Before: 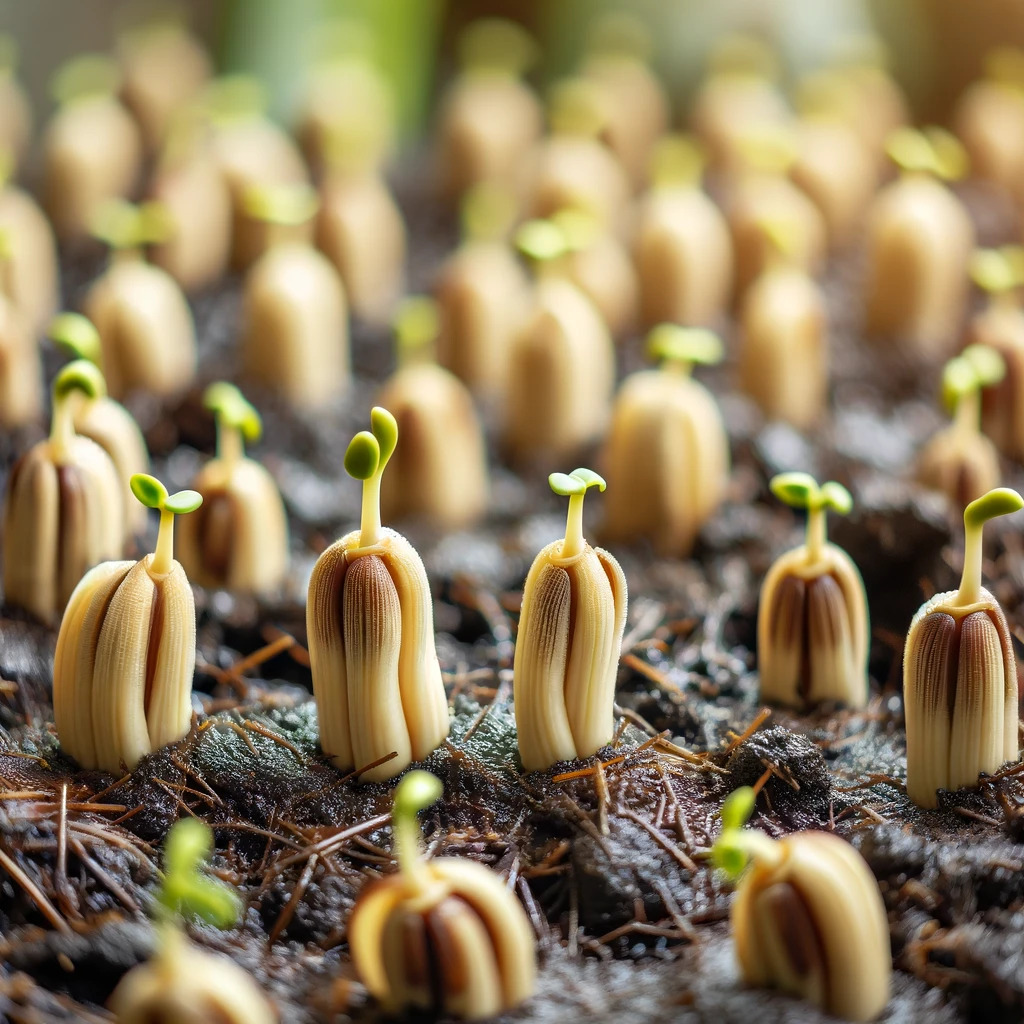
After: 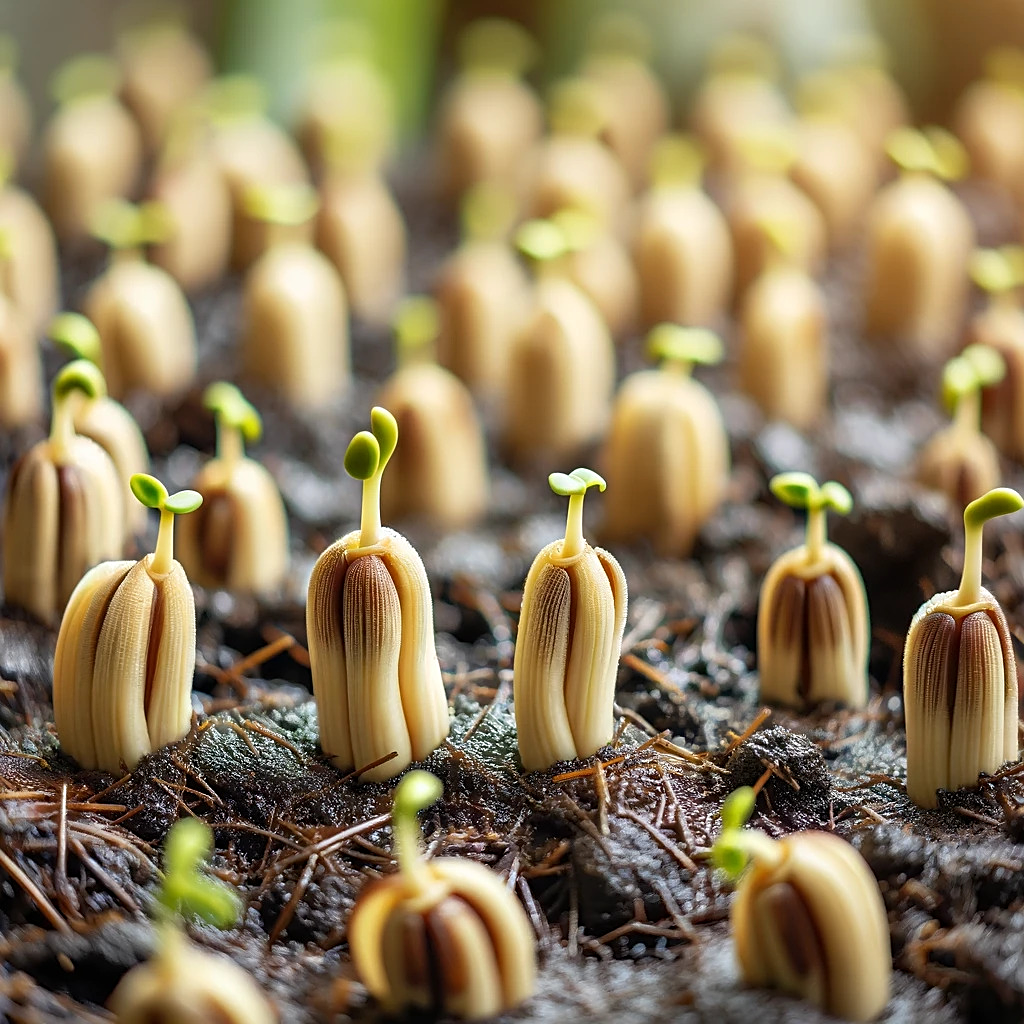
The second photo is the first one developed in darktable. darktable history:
sharpen: on, module defaults
tone equalizer: -7 EV 0.13 EV, smoothing diameter 25%, edges refinement/feathering 10, preserve details guided filter
